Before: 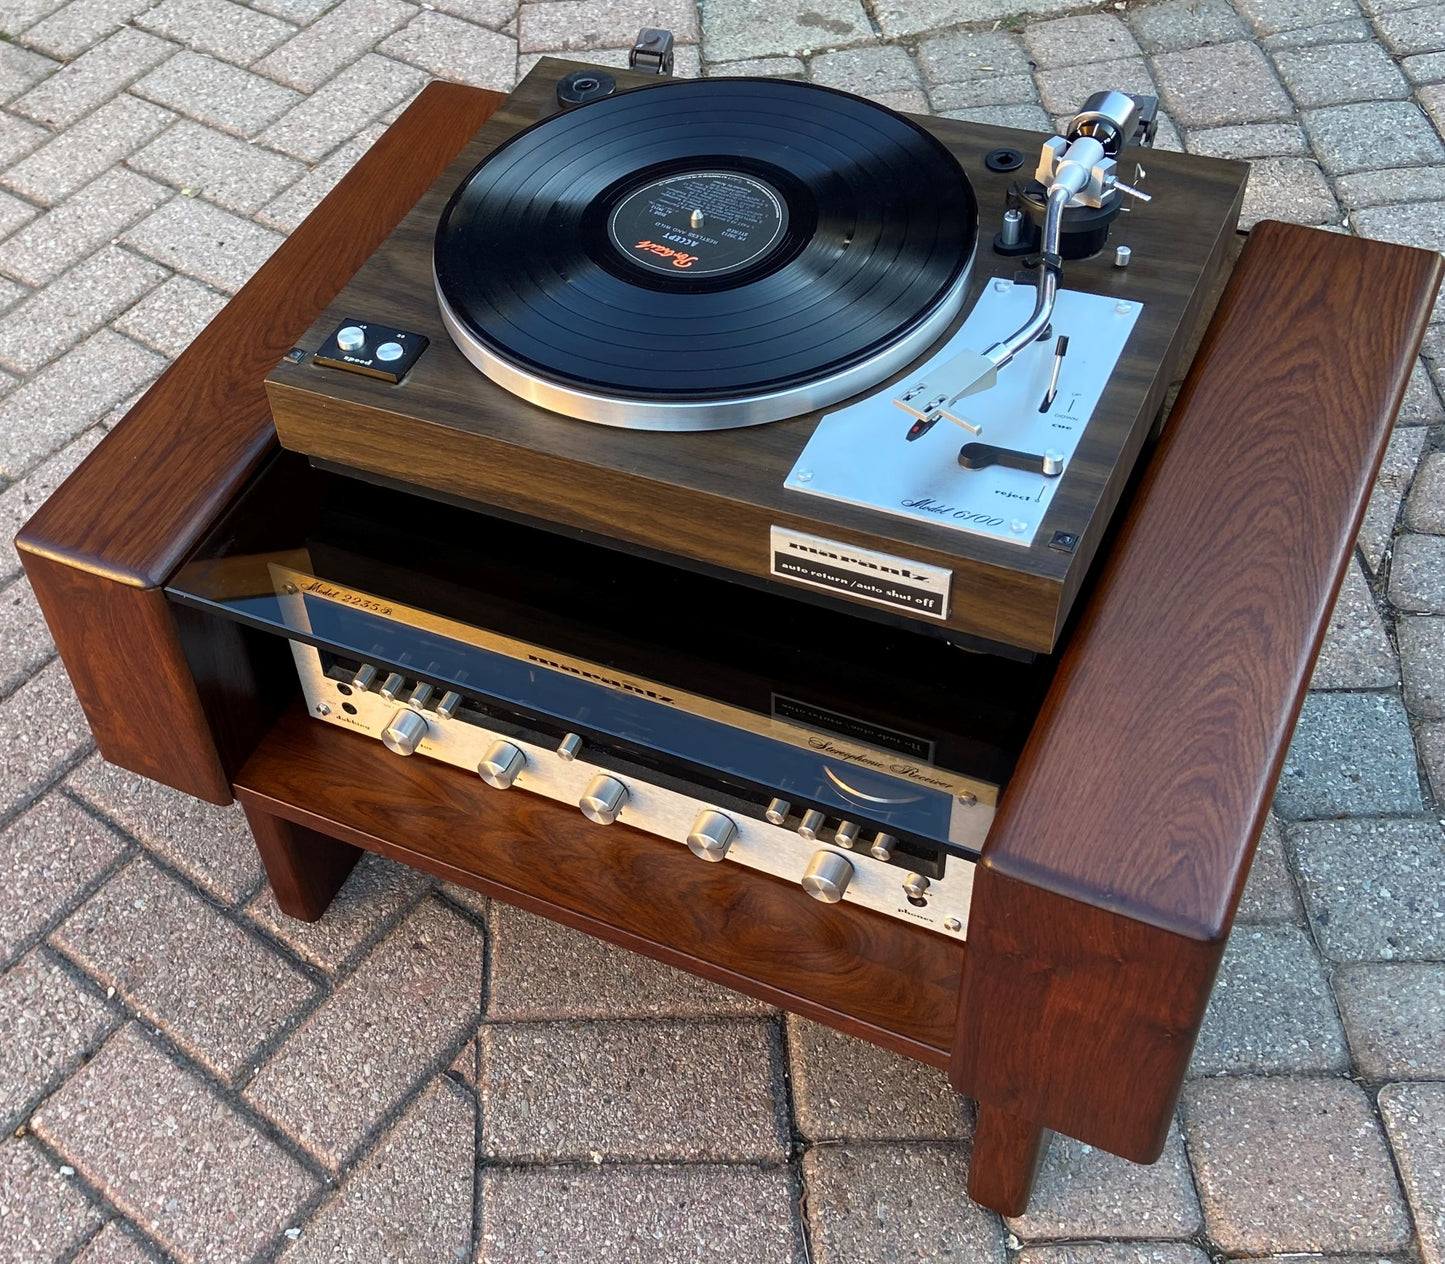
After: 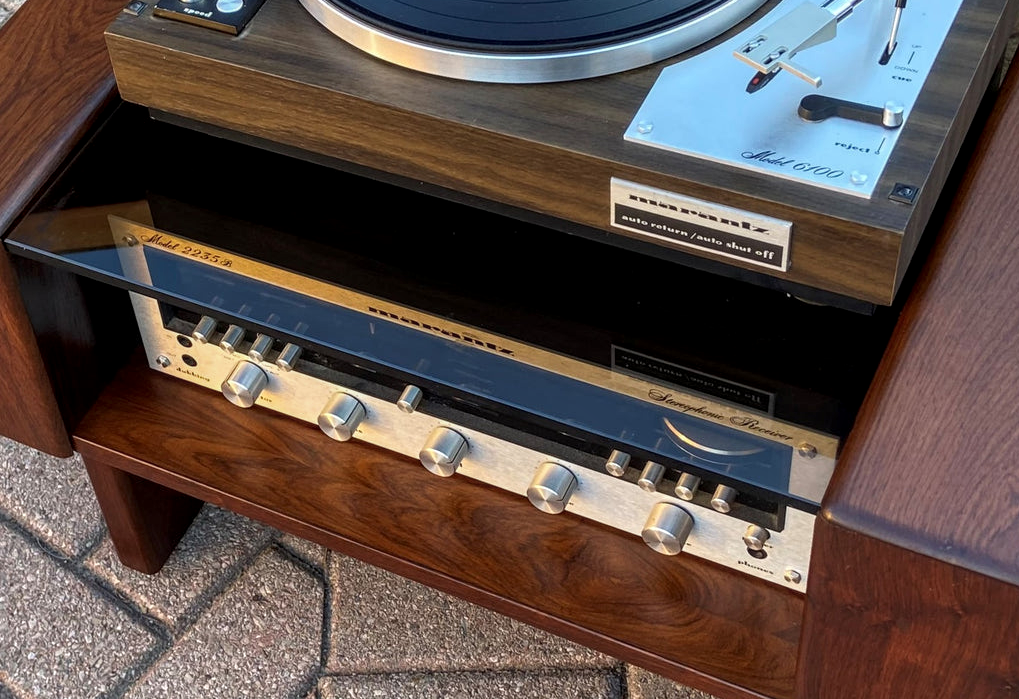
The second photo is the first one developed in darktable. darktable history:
local contrast: on, module defaults
crop: left 11.123%, top 27.61%, right 18.3%, bottom 17.034%
